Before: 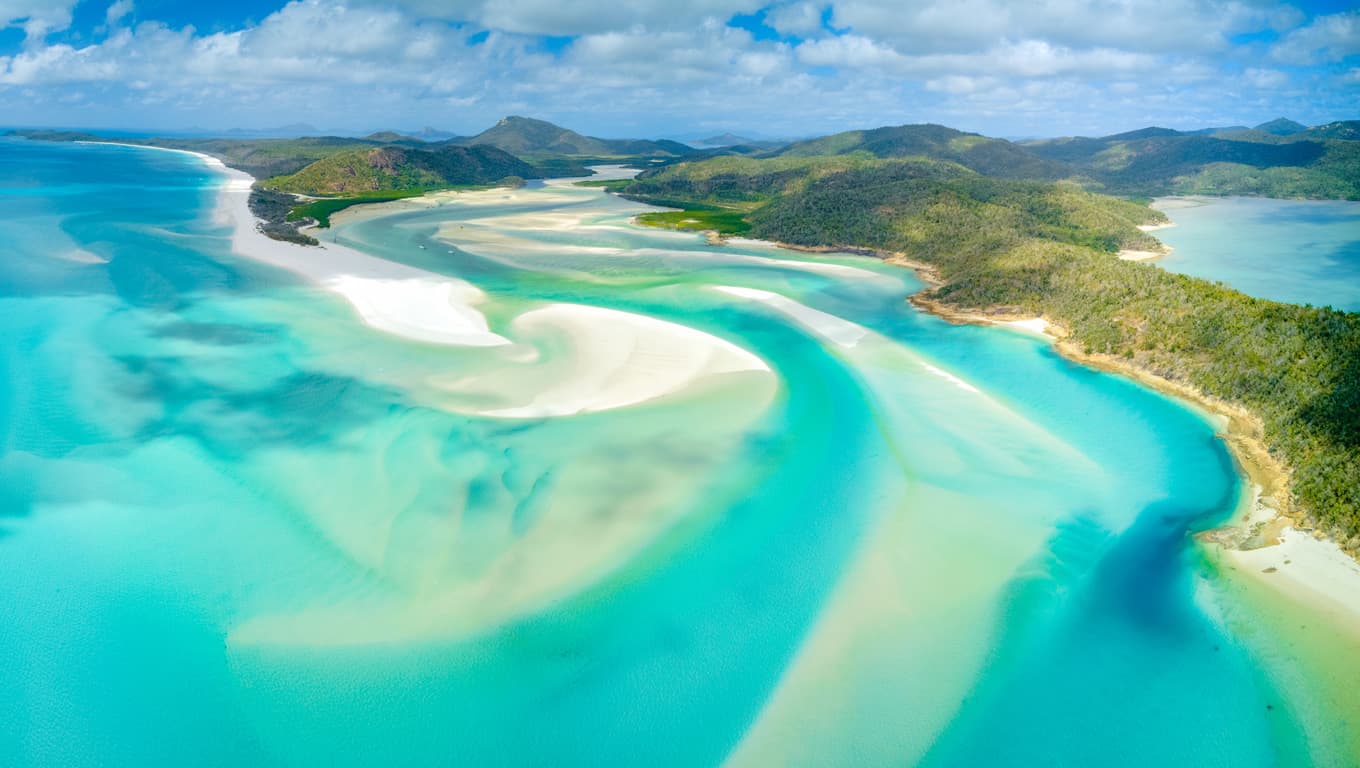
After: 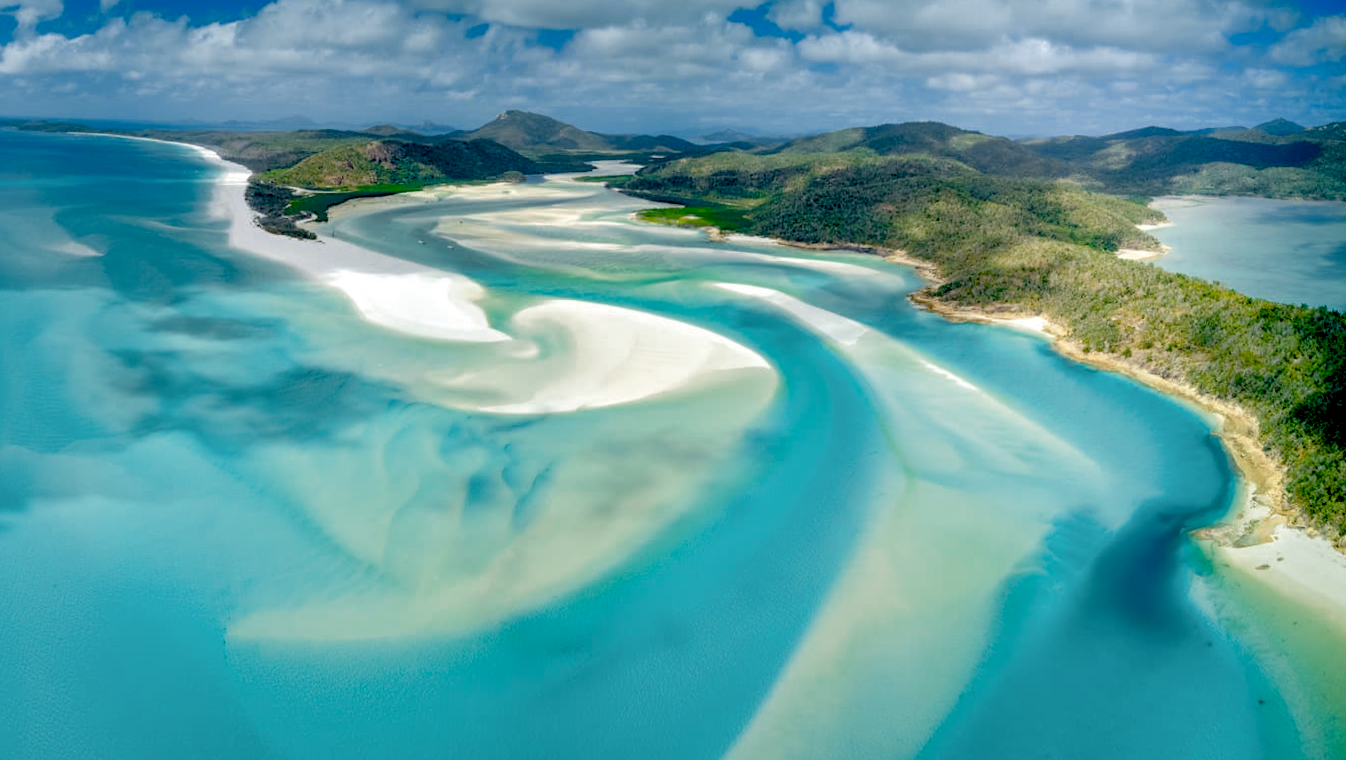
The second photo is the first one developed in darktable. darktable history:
tone equalizer: on, module defaults
rotate and perspective: rotation 0.174°, lens shift (vertical) 0.013, lens shift (horizontal) 0.019, shear 0.001, automatic cropping original format, crop left 0.007, crop right 0.991, crop top 0.016, crop bottom 0.997
color zones: curves: ch0 [(0, 0.5) (0.125, 0.4) (0.25, 0.5) (0.375, 0.4) (0.5, 0.4) (0.625, 0.35) (0.75, 0.35) (0.875, 0.5)]; ch1 [(0, 0.35) (0.125, 0.45) (0.25, 0.35) (0.375, 0.35) (0.5, 0.35) (0.625, 0.35) (0.75, 0.45) (0.875, 0.35)]; ch2 [(0, 0.6) (0.125, 0.5) (0.25, 0.5) (0.375, 0.6) (0.5, 0.6) (0.625, 0.5) (0.75, 0.5) (0.875, 0.5)]
exposure: black level correction 0.047, exposure 0.013 EV, compensate highlight preservation false
